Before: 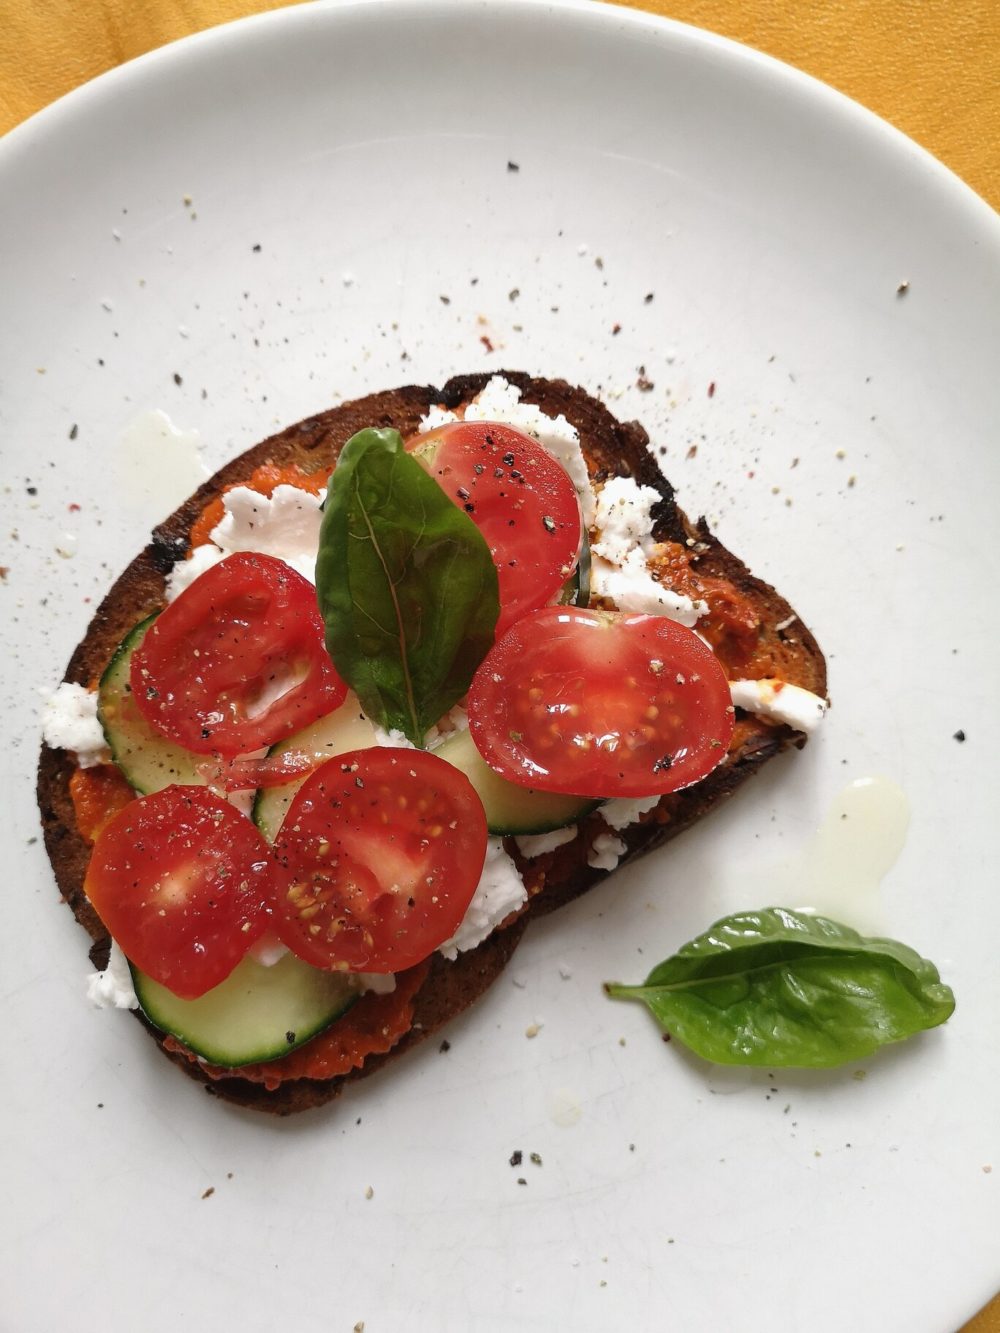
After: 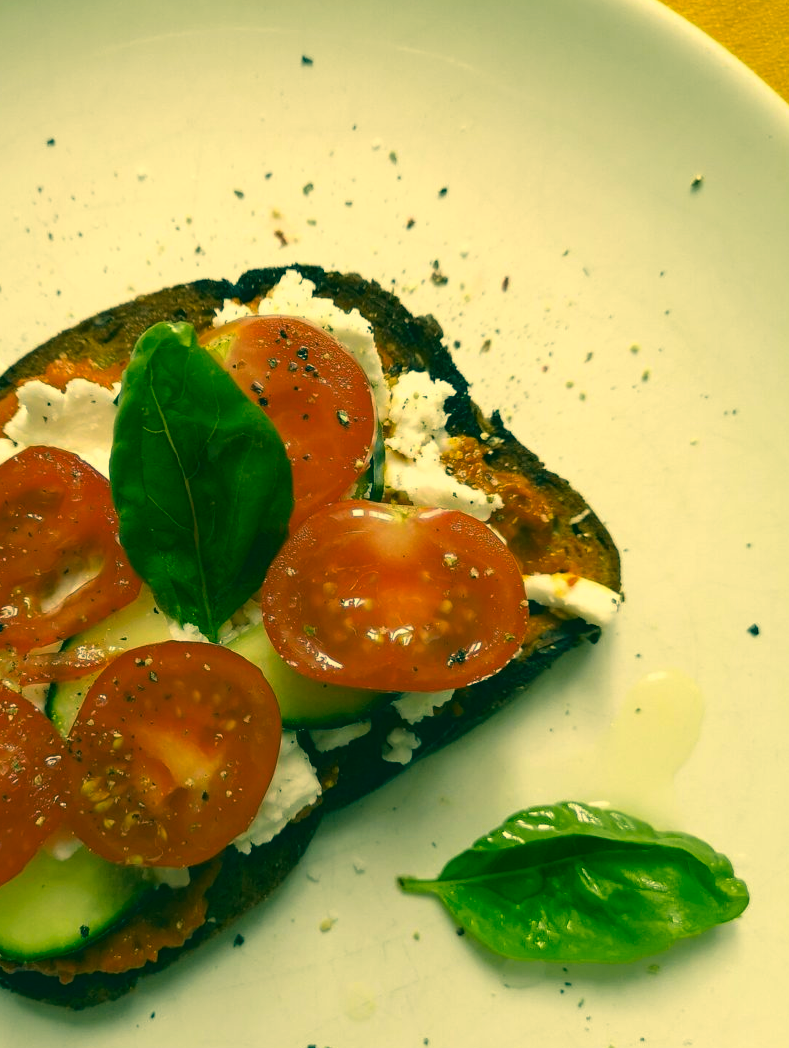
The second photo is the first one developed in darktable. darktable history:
crop and rotate: left 20.679%, top 8.015%, right 0.395%, bottom 13.348%
color zones: curves: ch1 [(0, 0.006) (0.094, 0.285) (0.171, 0.001) (0.429, 0.001) (0.571, 0.003) (0.714, 0.004) (0.857, 0.004) (1, 0.006)], mix -122.47%
color correction: highlights a* 1.95, highlights b* 34.45, shadows a* -36.47, shadows b* -6.2
